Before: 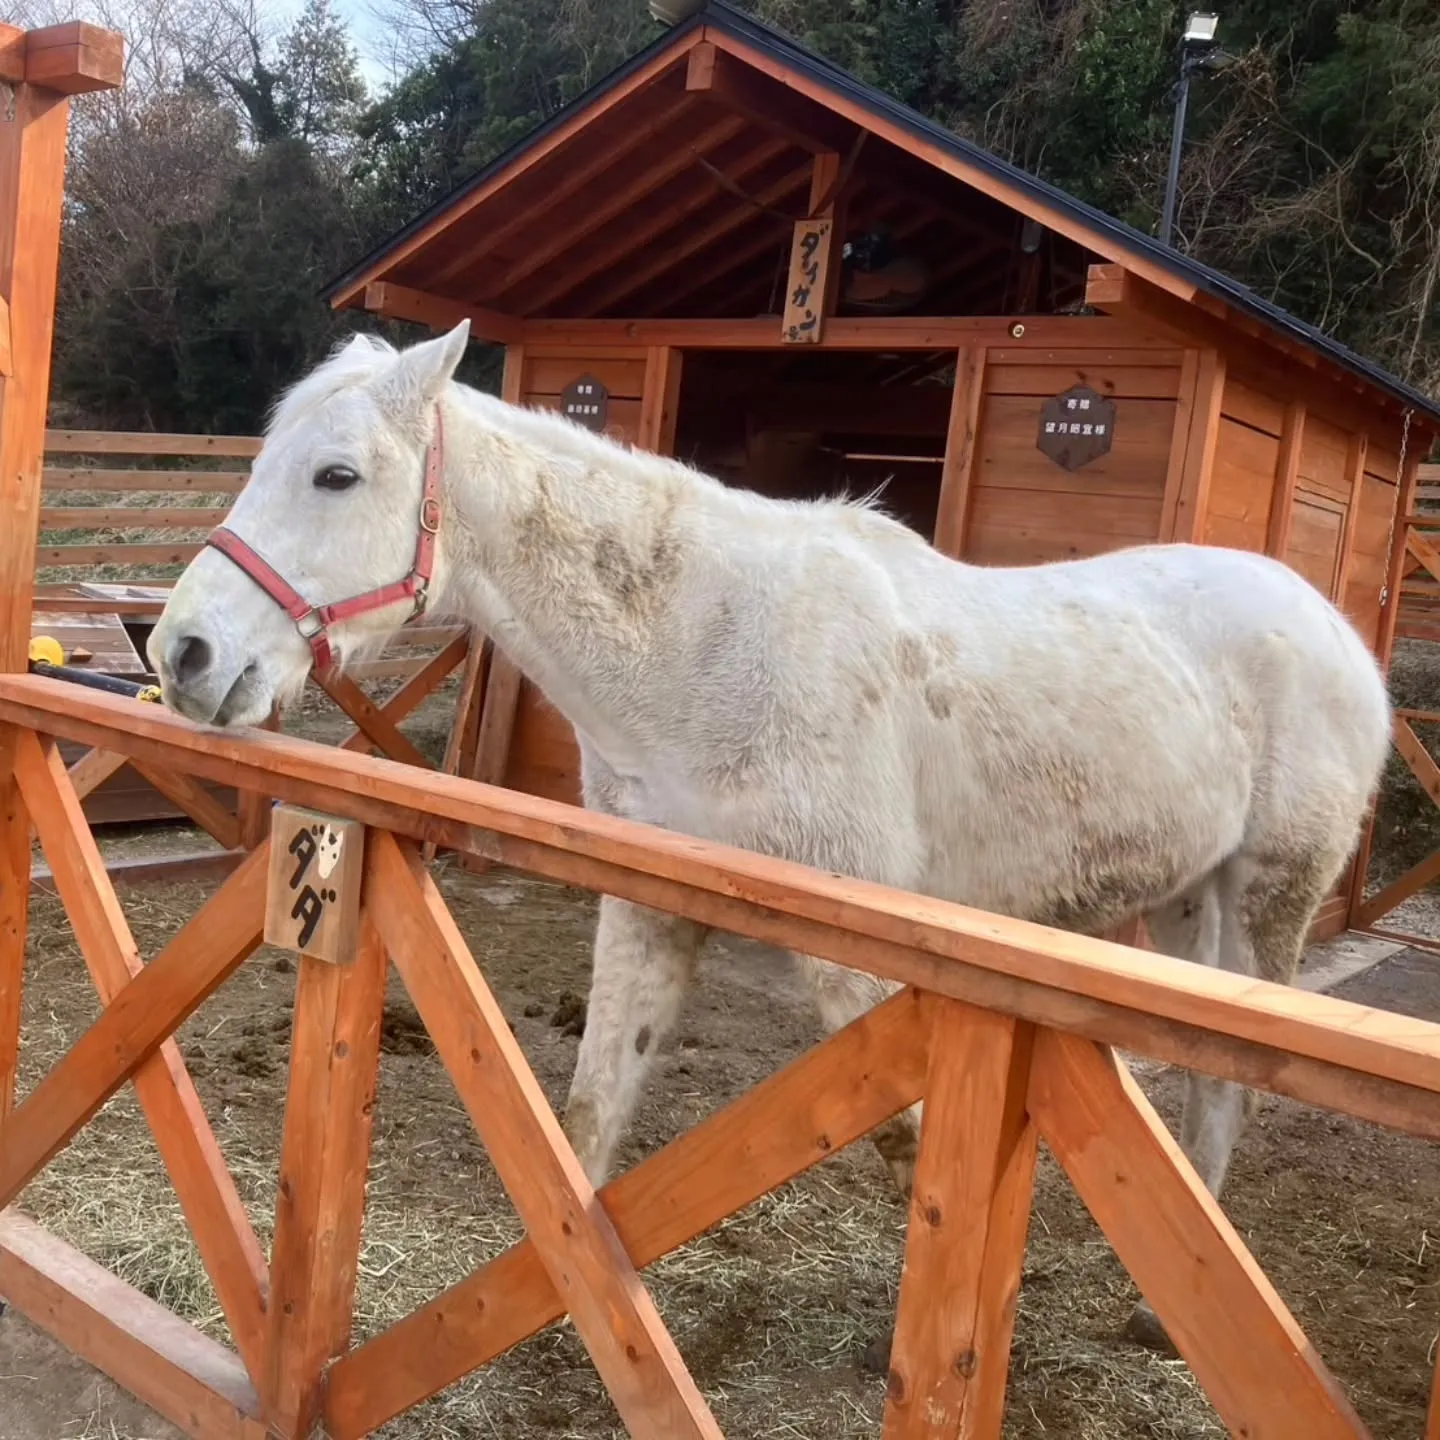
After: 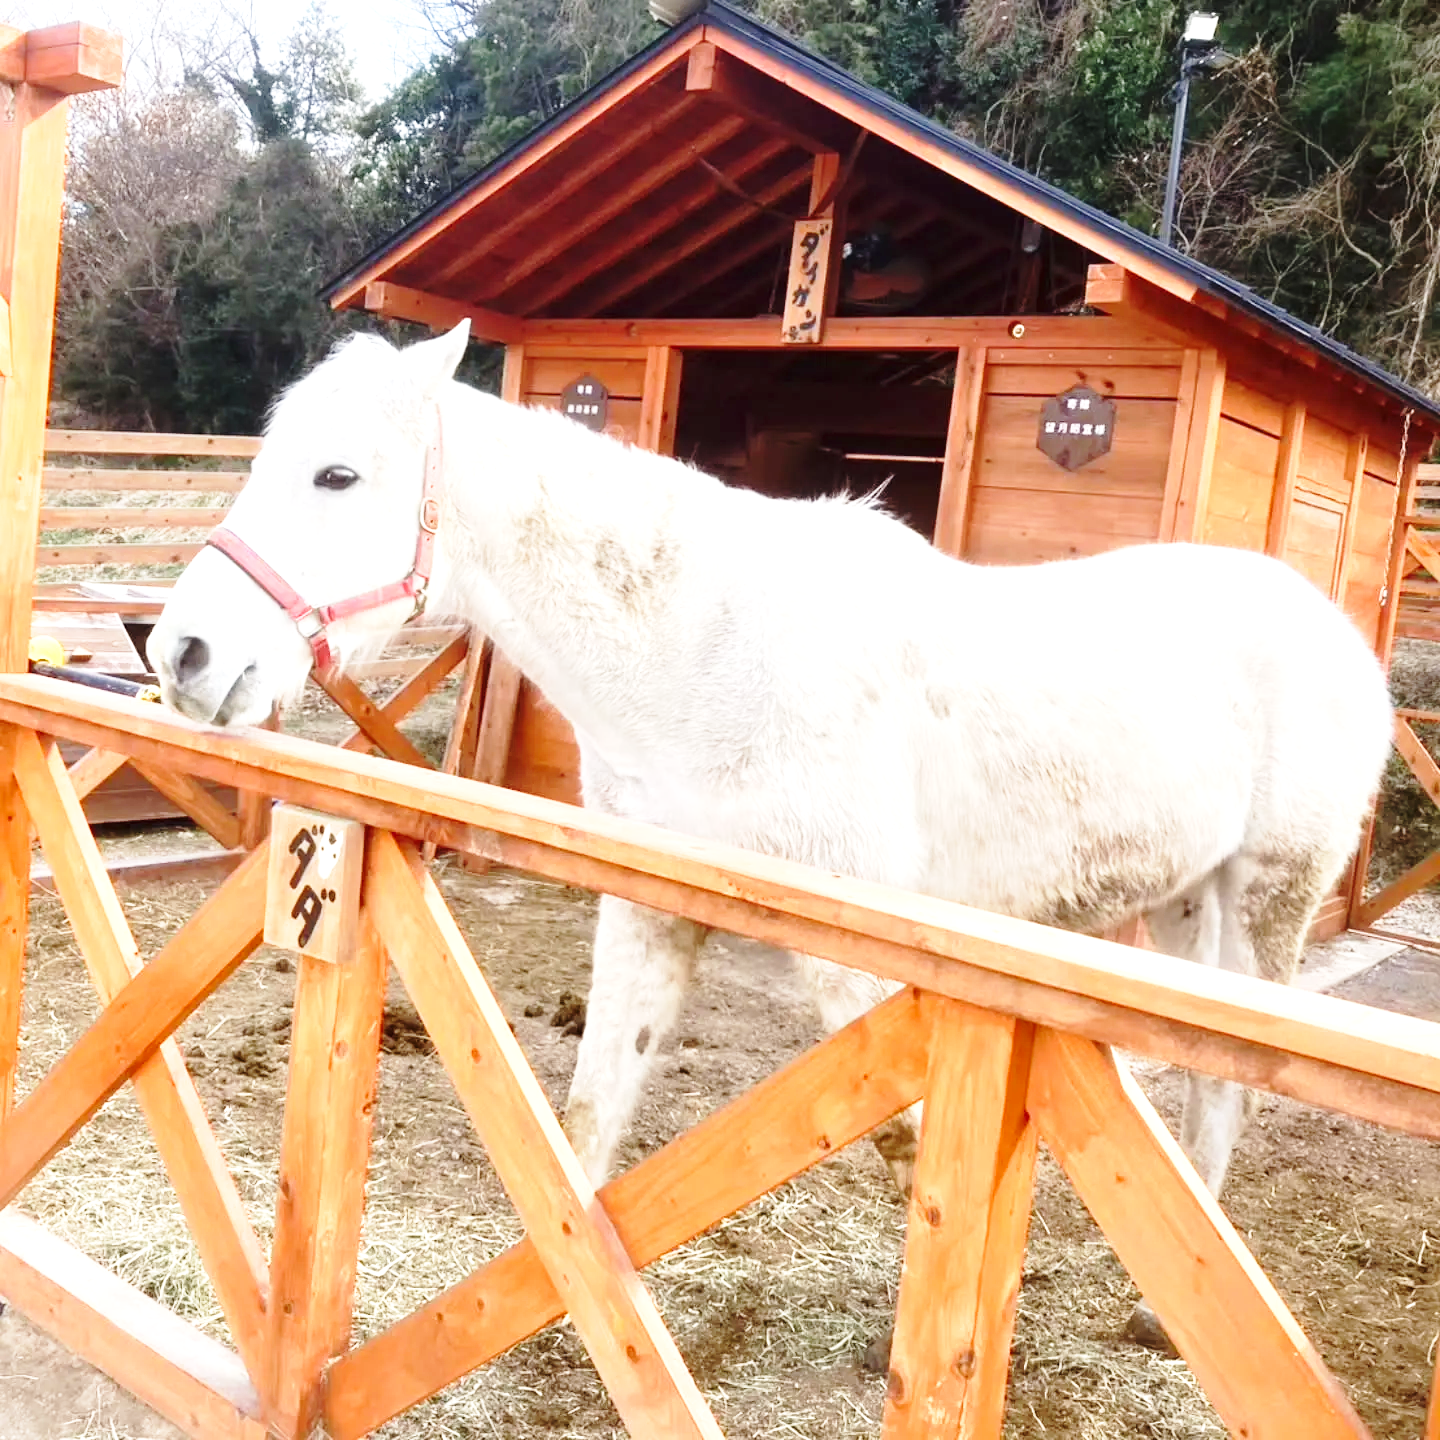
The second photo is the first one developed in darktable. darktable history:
contrast brightness saturation: saturation -0.05
base curve: curves: ch0 [(0, 0) (0.028, 0.03) (0.121, 0.232) (0.46, 0.748) (0.859, 0.968) (1, 1)], preserve colors none
exposure: black level correction 0, exposure 1 EV, compensate exposure bias true, compensate highlight preservation false
